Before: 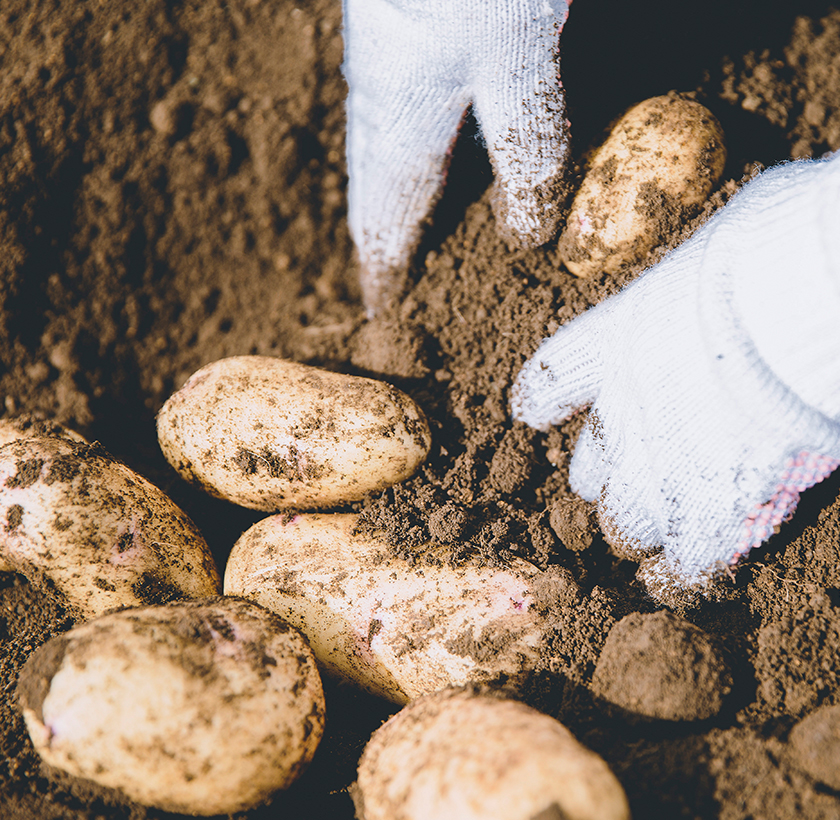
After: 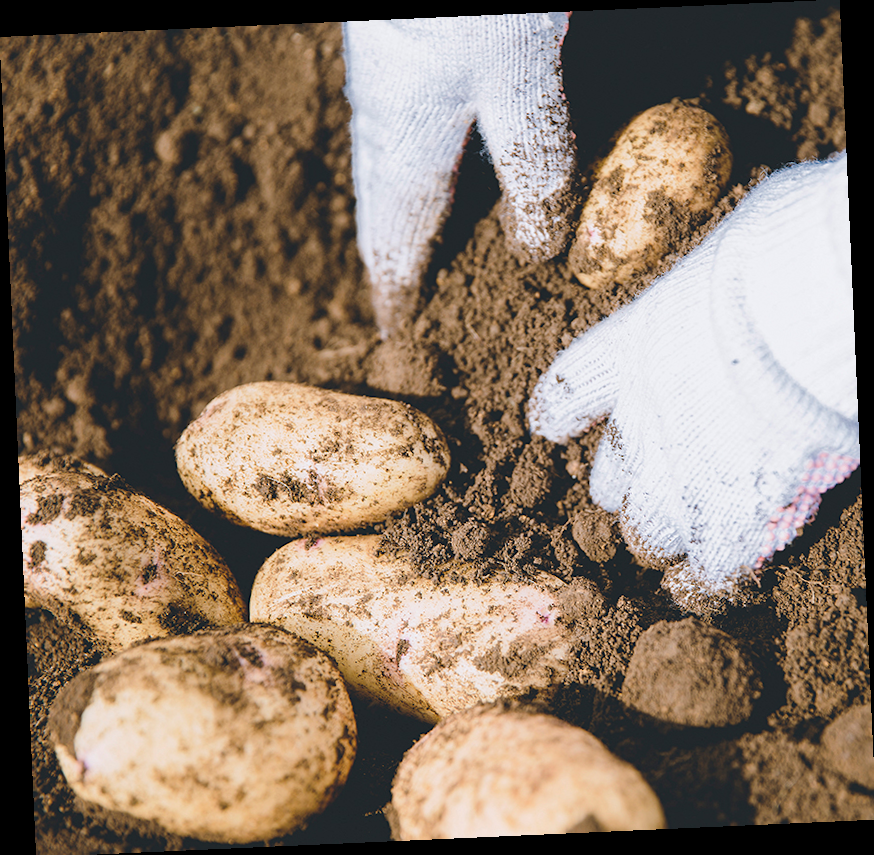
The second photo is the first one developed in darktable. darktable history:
local contrast: mode bilateral grid, contrast 15, coarseness 36, detail 105%, midtone range 0.2
rotate and perspective: rotation -2.56°, automatic cropping off
